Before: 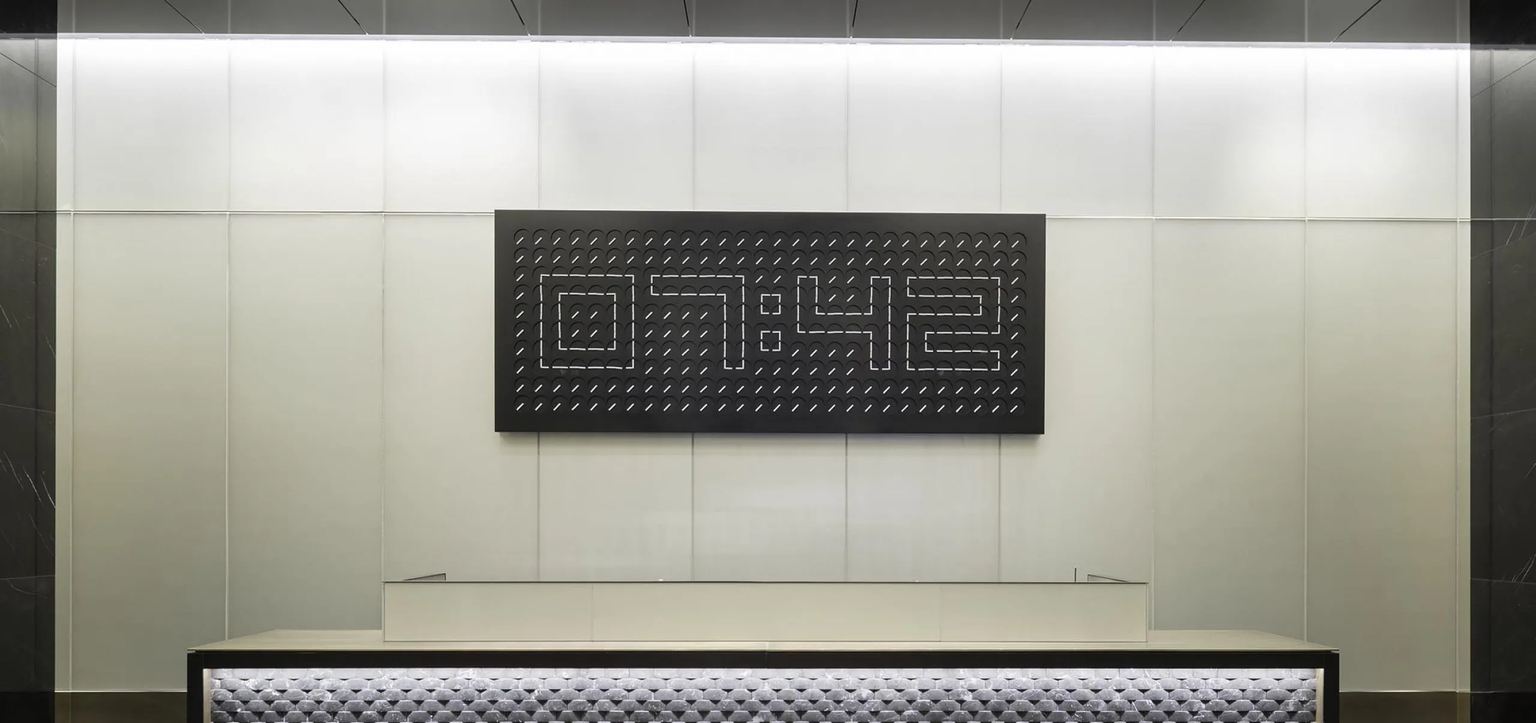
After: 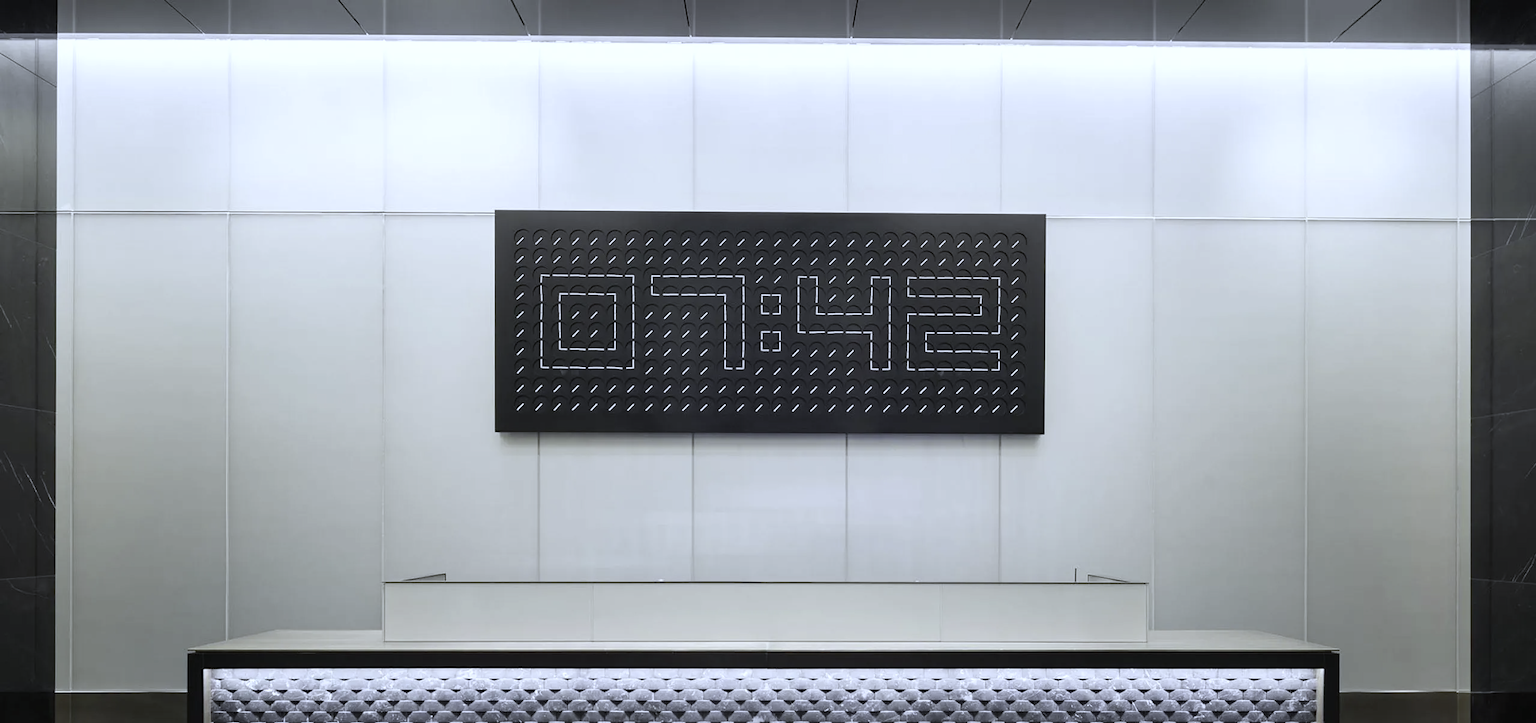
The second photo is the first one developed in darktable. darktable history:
contrast brightness saturation: contrast 0.1, saturation -0.36
white balance: red 0.948, green 1.02, blue 1.176
